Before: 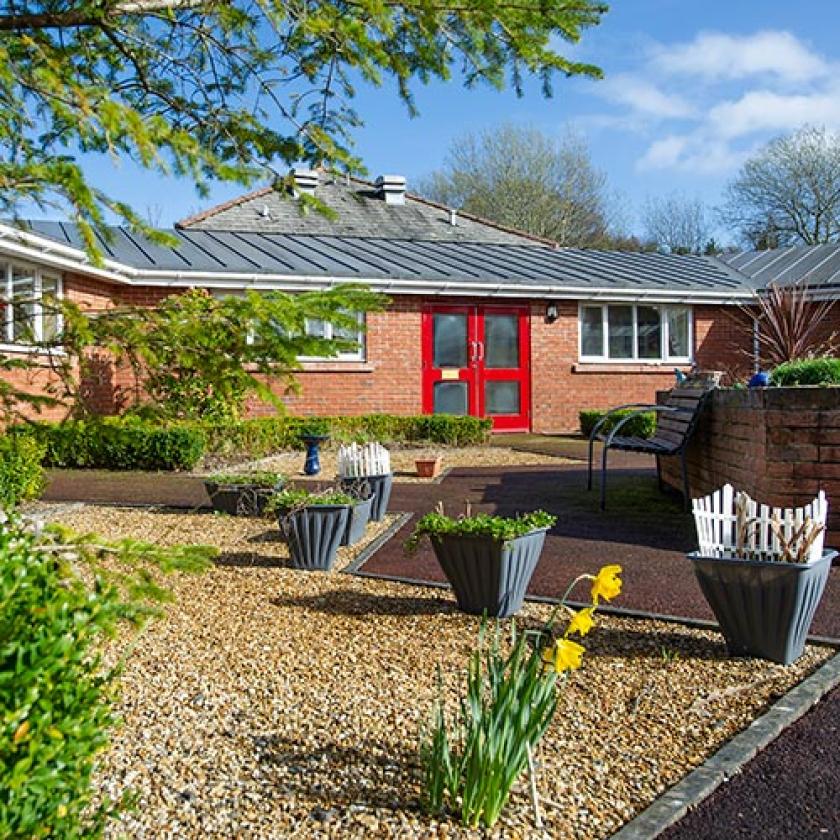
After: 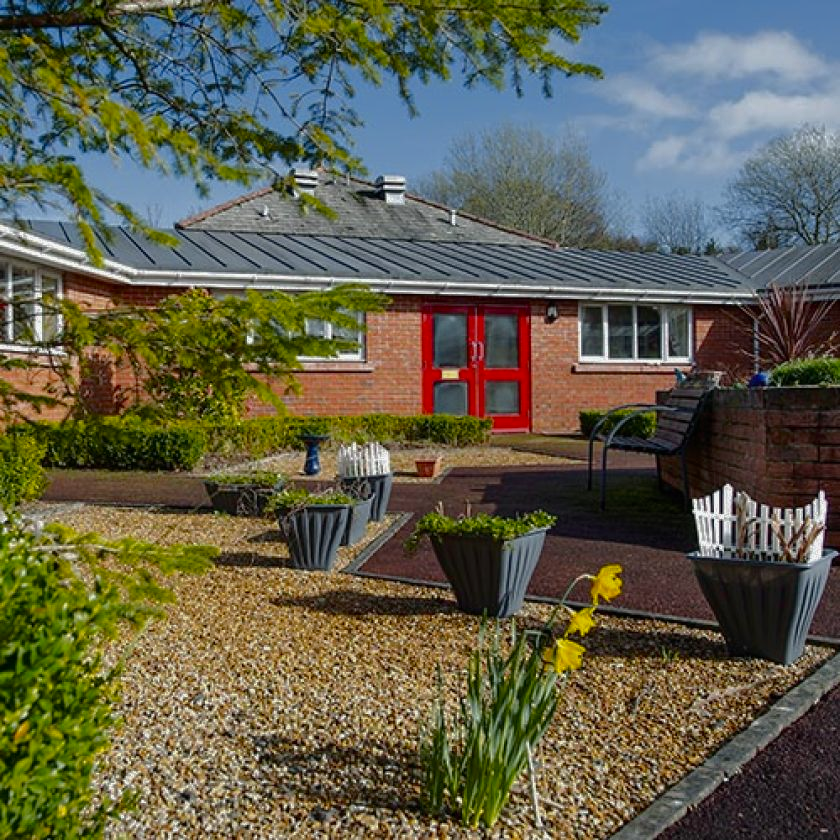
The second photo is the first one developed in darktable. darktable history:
base curve: curves: ch0 [(0, 0) (0.841, 0.609) (1, 1)]
shadows and highlights: shadows -20, white point adjustment -2, highlights -35
tone curve: curves: ch0 [(0, 0.003) (0.117, 0.101) (0.257, 0.246) (0.408, 0.432) (0.611, 0.653) (0.824, 0.846) (1, 1)]; ch1 [(0, 0) (0.227, 0.197) (0.405, 0.421) (0.501, 0.501) (0.522, 0.53) (0.563, 0.572) (0.589, 0.611) (0.699, 0.709) (0.976, 0.992)]; ch2 [(0, 0) (0.208, 0.176) (0.377, 0.38) (0.5, 0.5) (0.537, 0.534) (0.571, 0.576) (0.681, 0.746) (1, 1)], color space Lab, independent channels, preserve colors none
